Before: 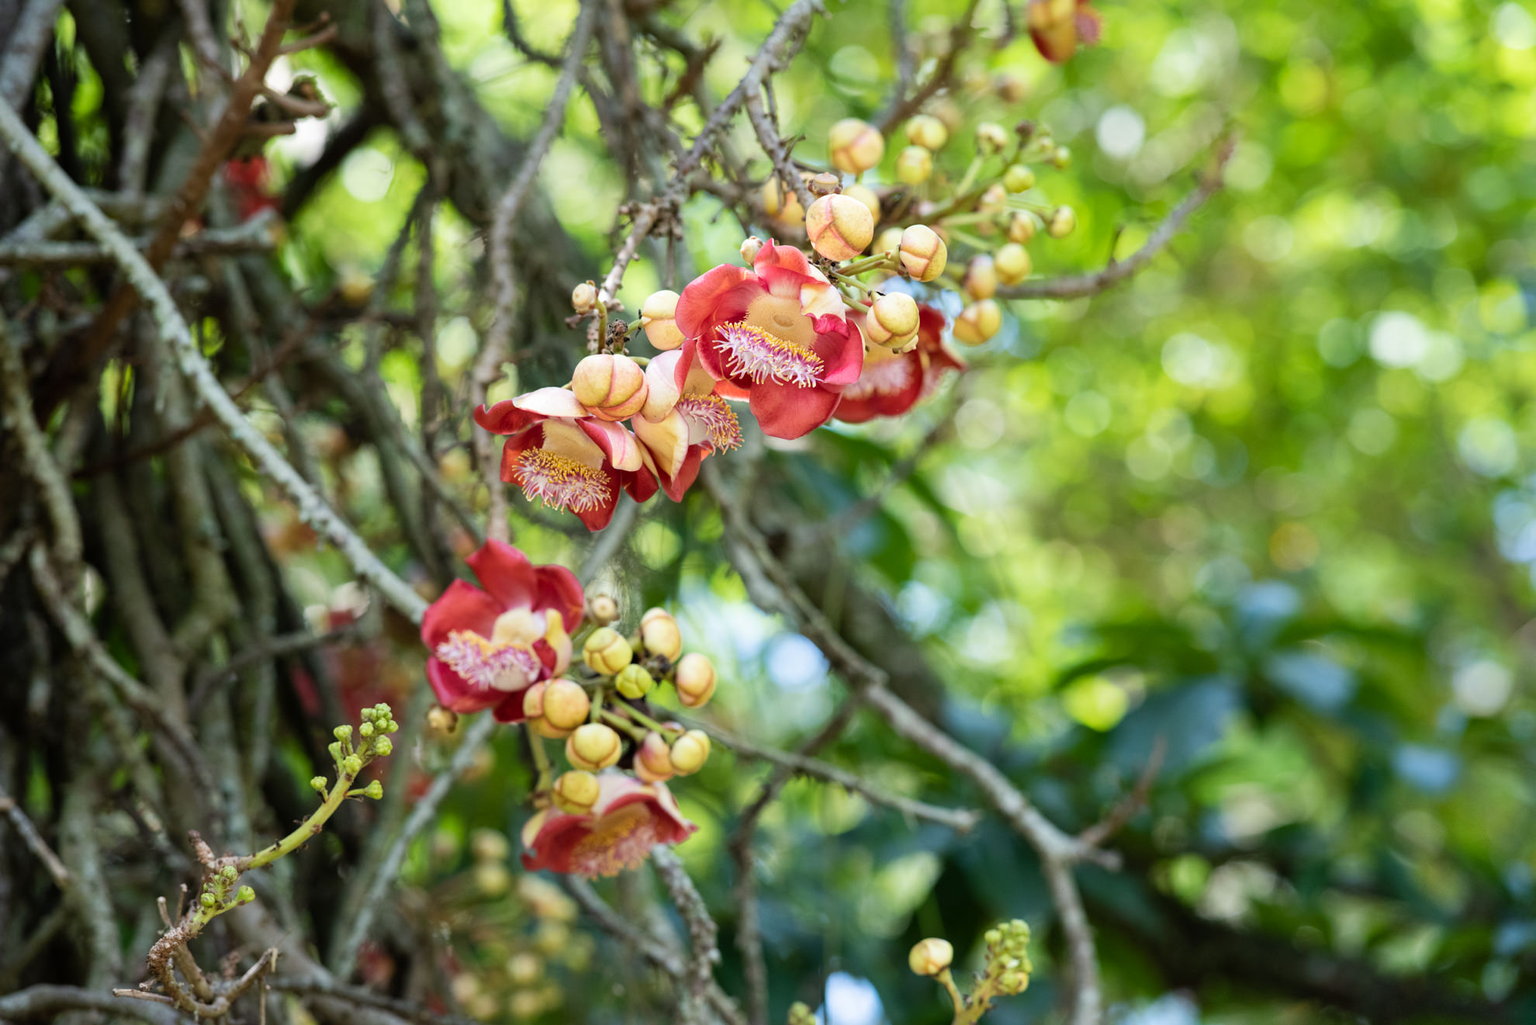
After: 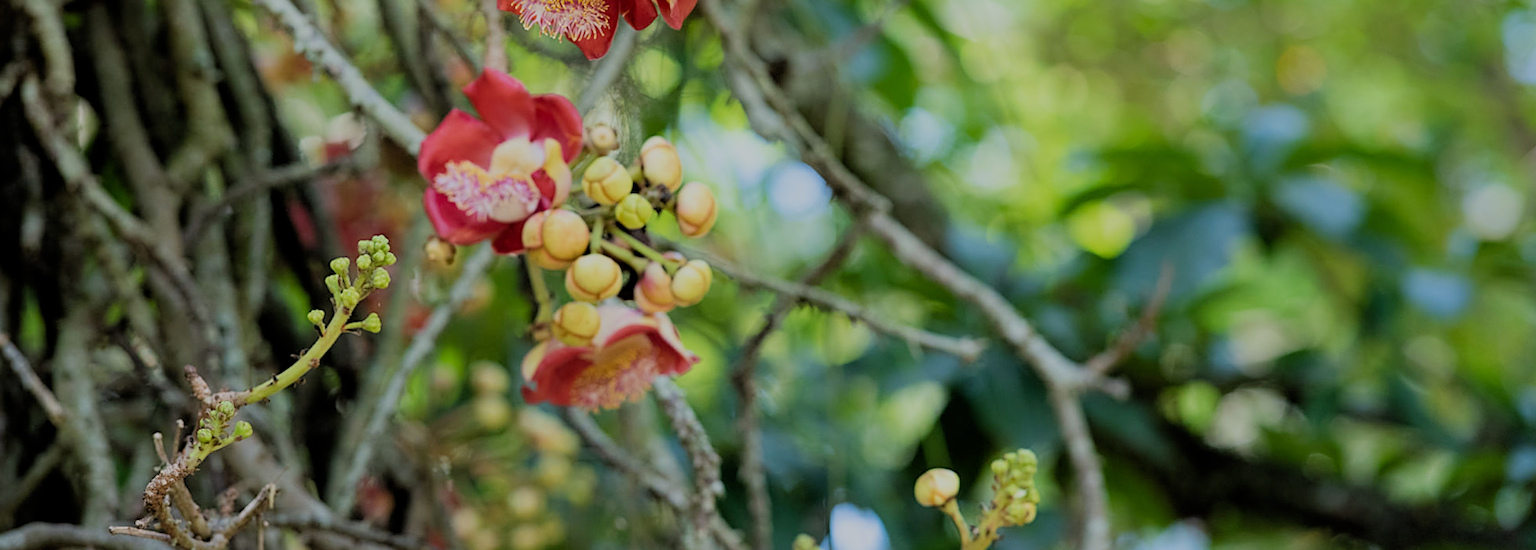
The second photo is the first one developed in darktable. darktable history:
crop and rotate: top 46.237%
filmic rgb: black relative exposure -8.79 EV, white relative exposure 4.98 EV, threshold 3 EV, target black luminance 0%, hardness 3.77, latitude 66.33%, contrast 0.822, shadows ↔ highlights balance 20%, color science v5 (2021), contrast in shadows safe, contrast in highlights safe, enable highlight reconstruction true
rotate and perspective: rotation -0.45°, automatic cropping original format, crop left 0.008, crop right 0.992, crop top 0.012, crop bottom 0.988
sharpen: on, module defaults
